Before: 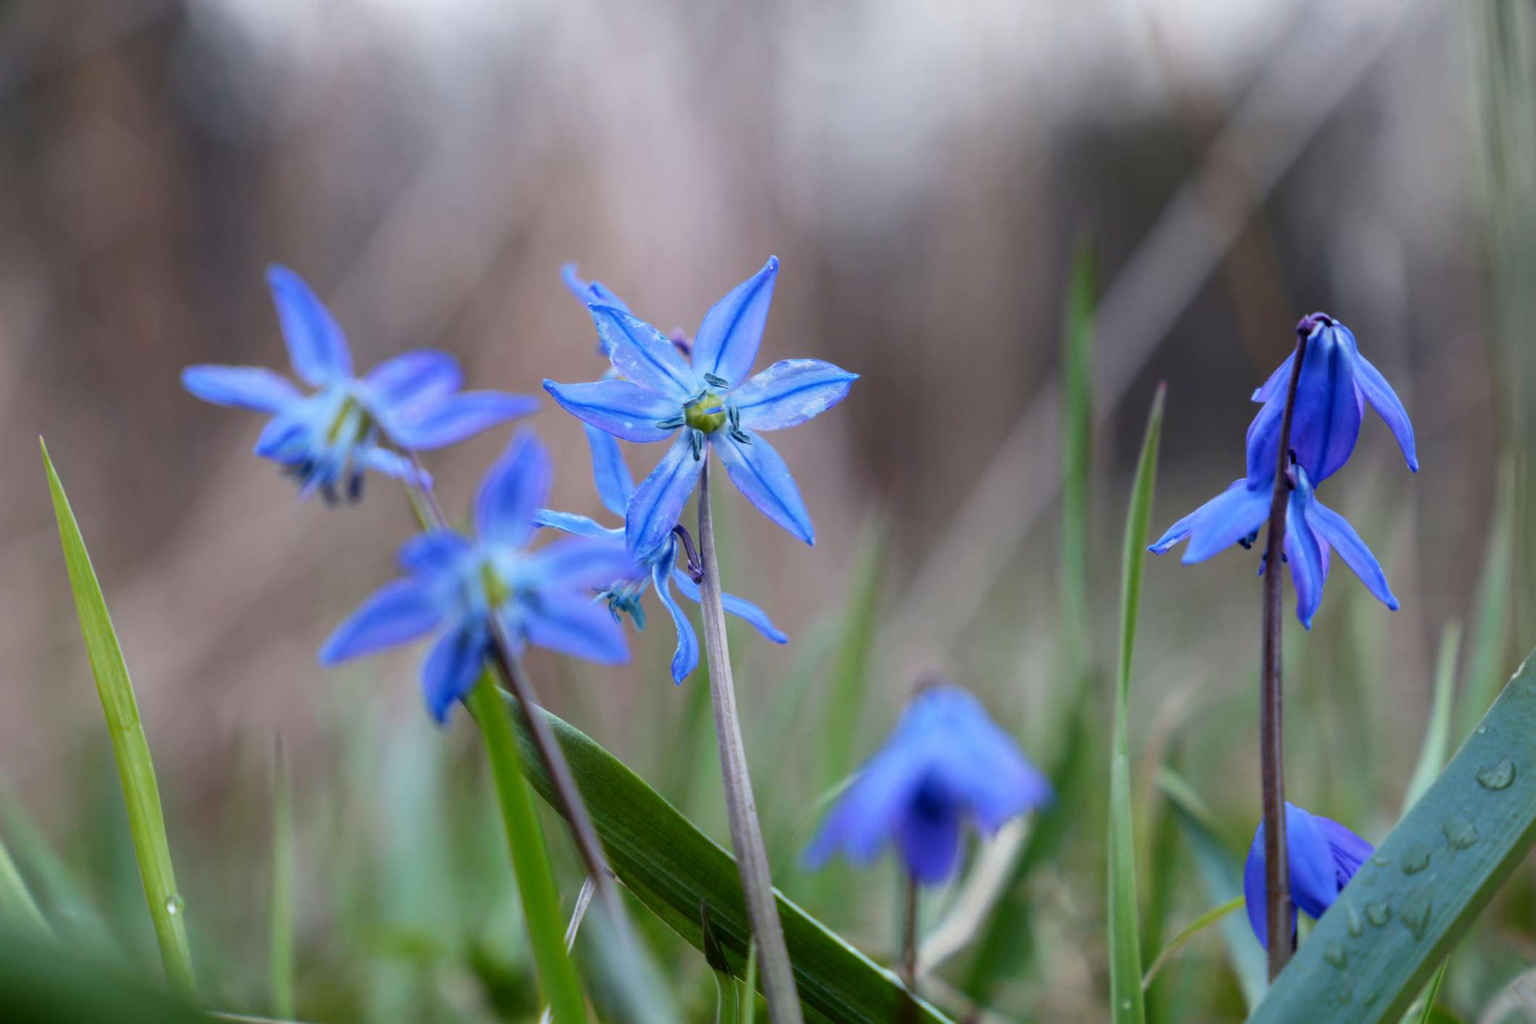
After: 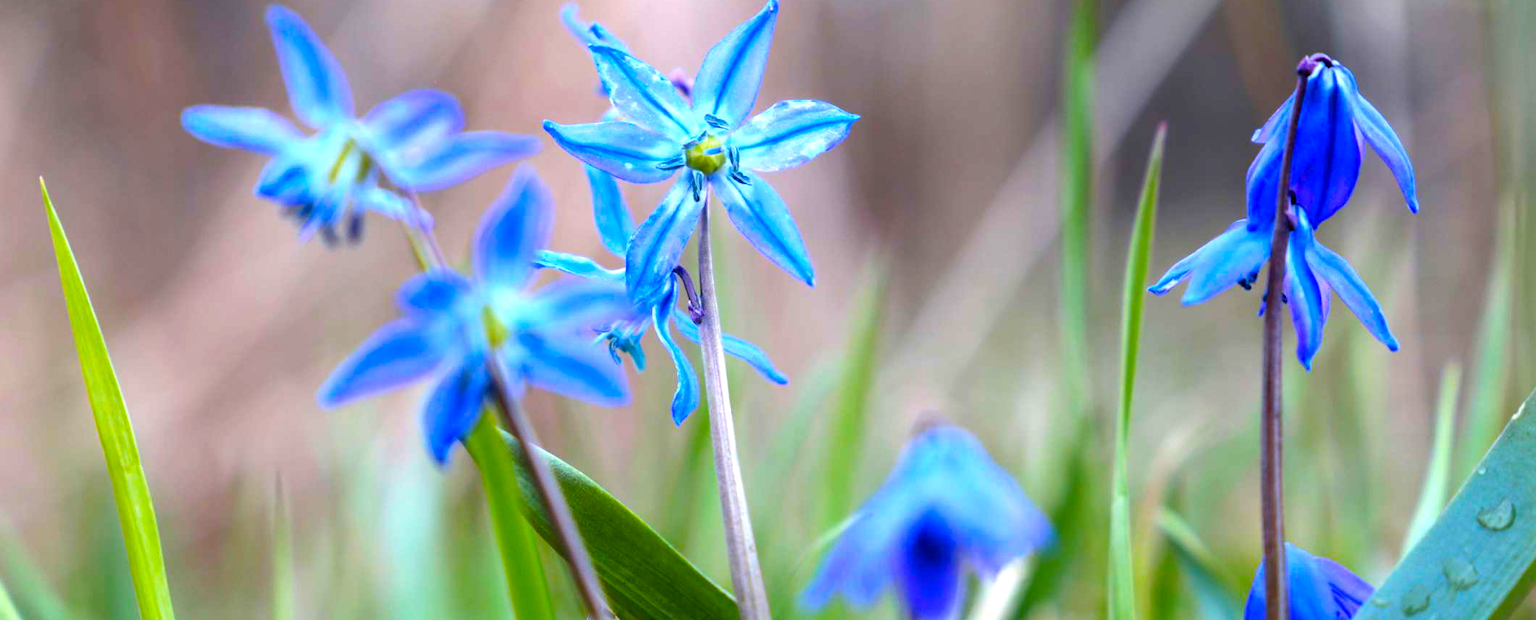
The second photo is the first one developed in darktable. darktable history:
color balance rgb: perceptual saturation grading › global saturation 30.815%, global vibrance 20%
crop and rotate: top 25.358%, bottom 14.005%
exposure: black level correction 0, exposure 1.001 EV, compensate highlight preservation false
